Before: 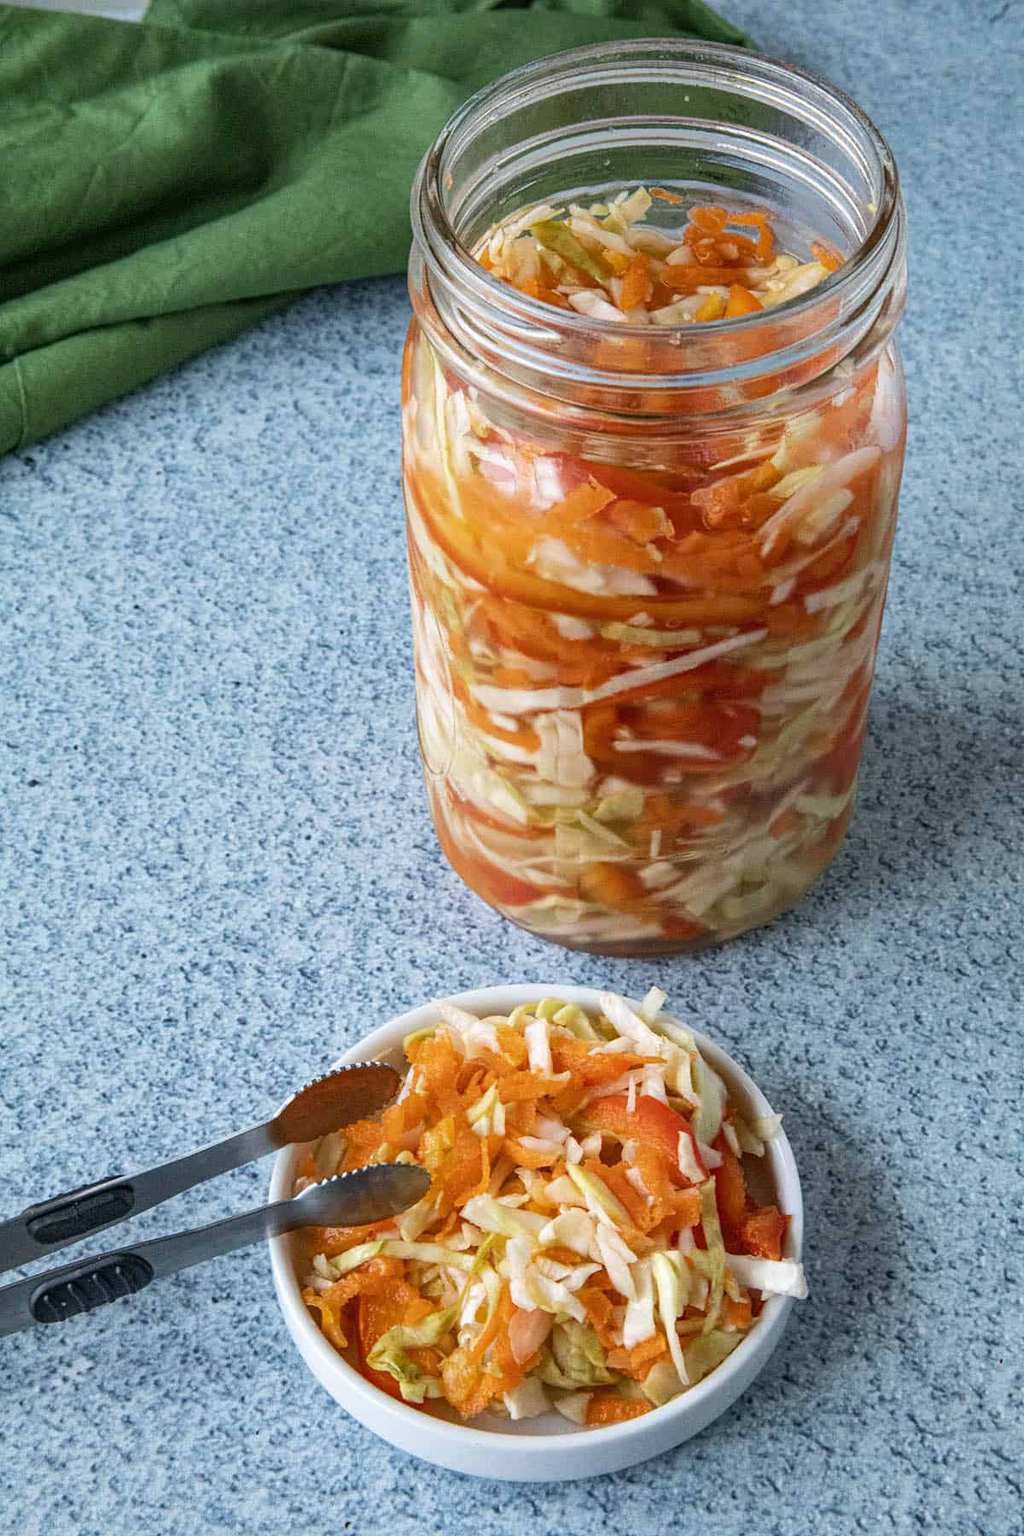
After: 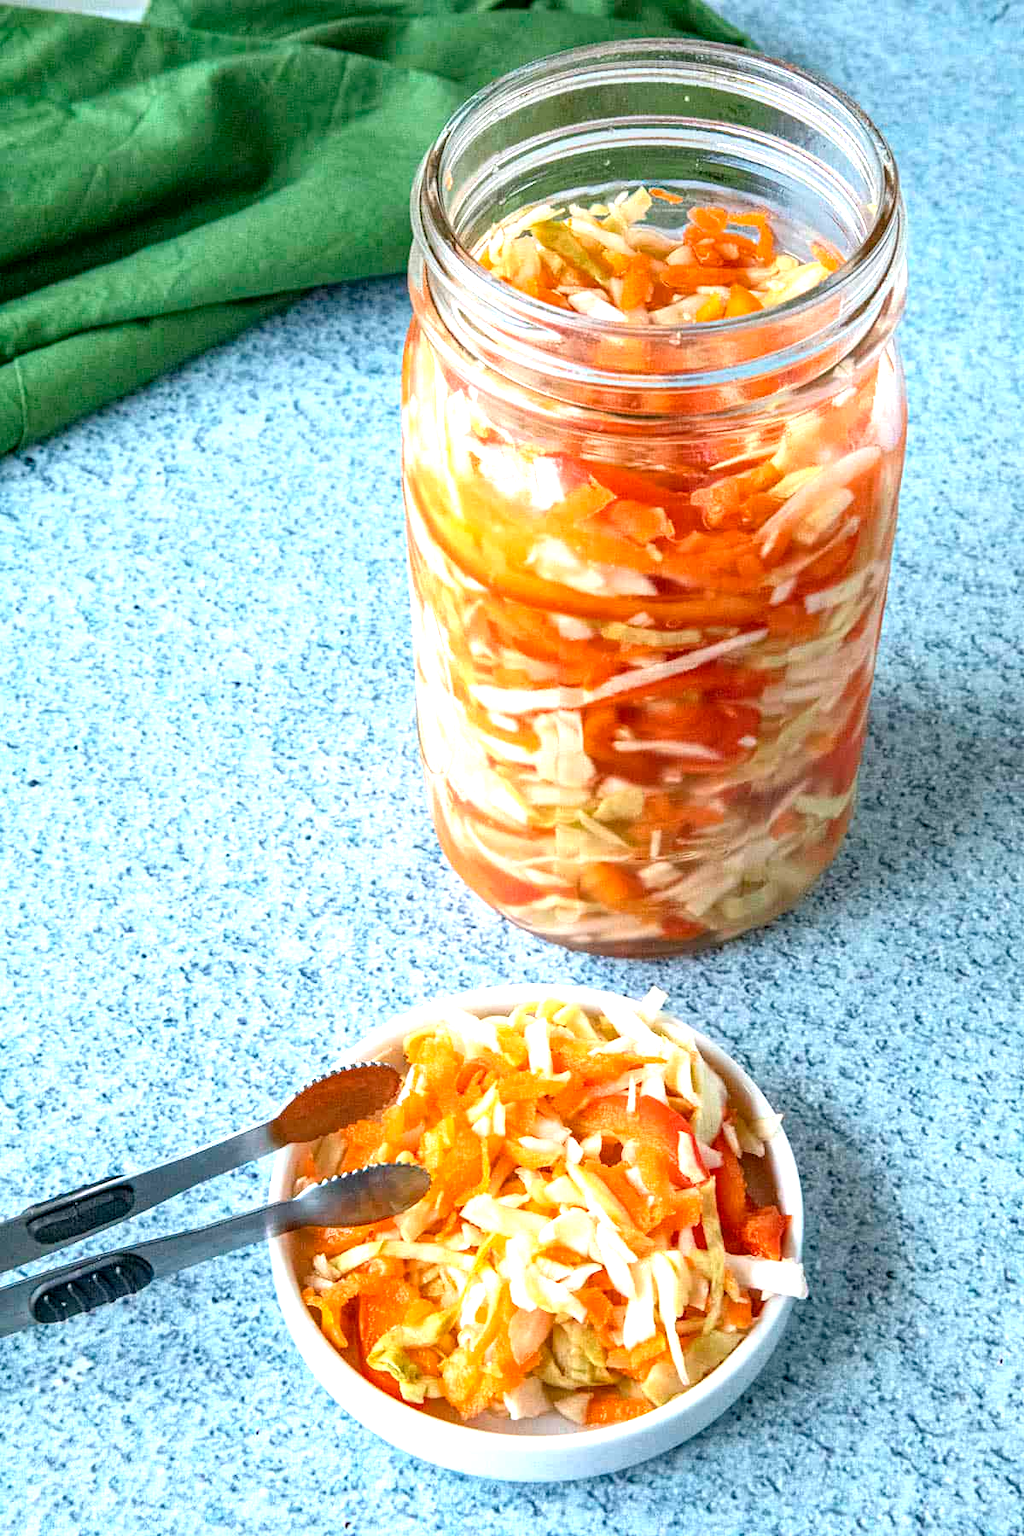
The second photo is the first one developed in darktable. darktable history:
exposure: black level correction 0.001, exposure 1.042 EV, compensate exposure bias true, compensate highlight preservation false
